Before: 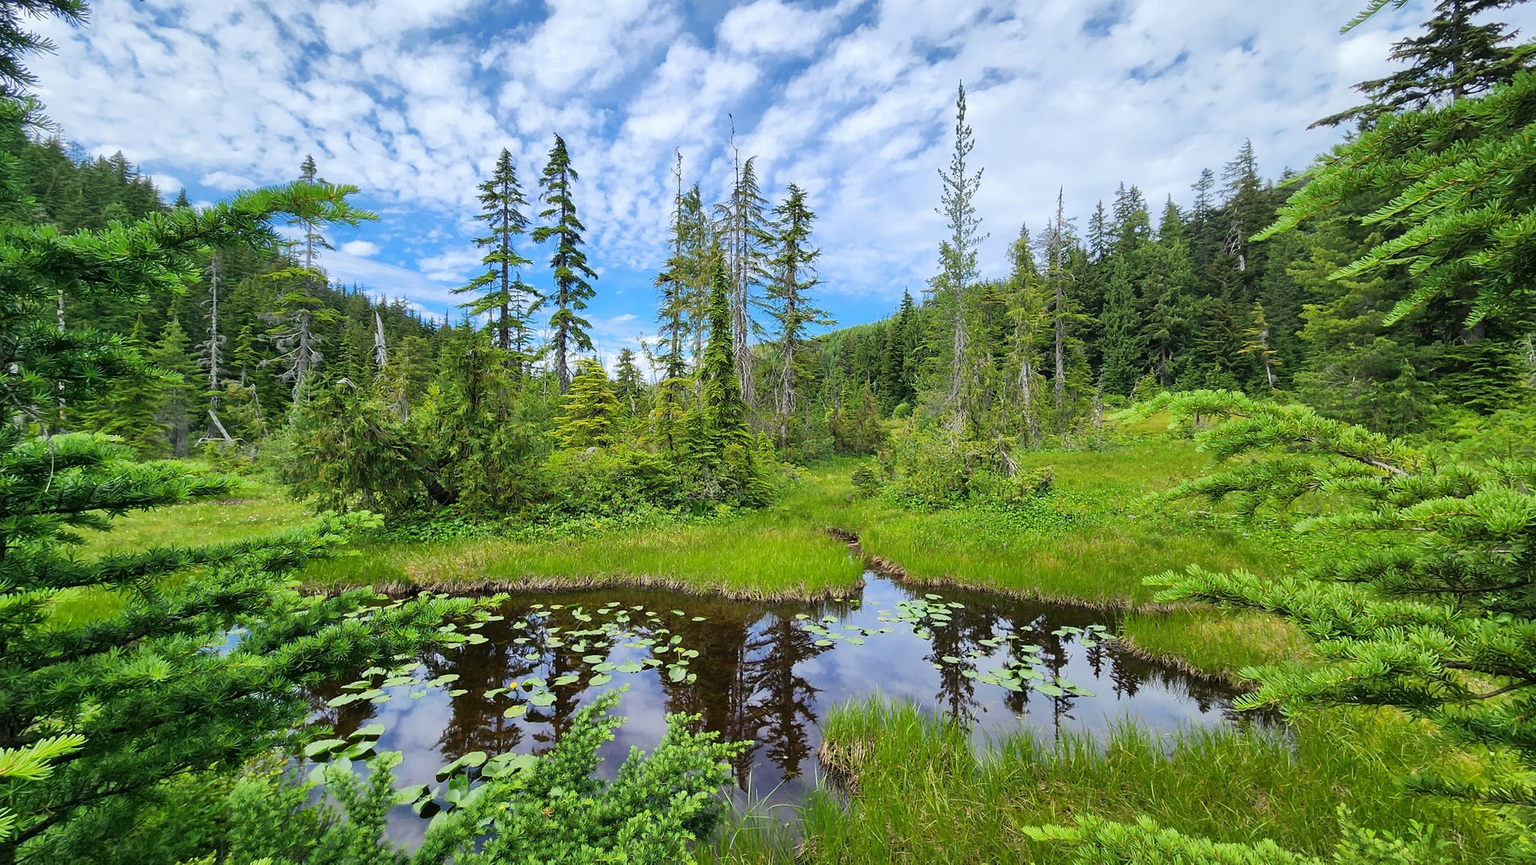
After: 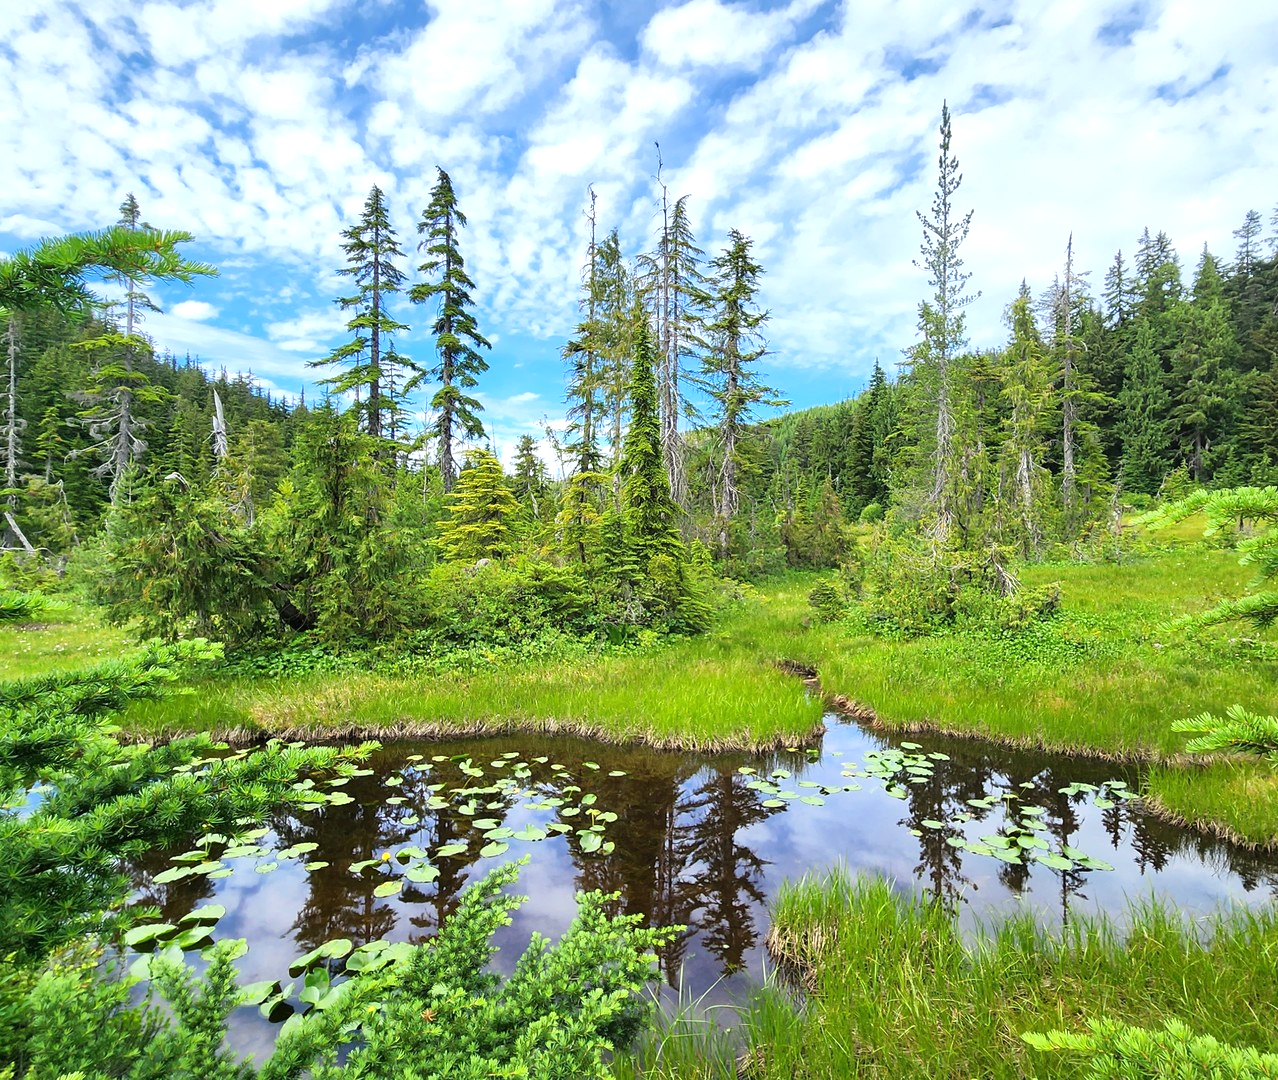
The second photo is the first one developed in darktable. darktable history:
crop and rotate: left 13.346%, right 20.059%
exposure: black level correction 0, exposure 0.5 EV, compensate highlight preservation false
